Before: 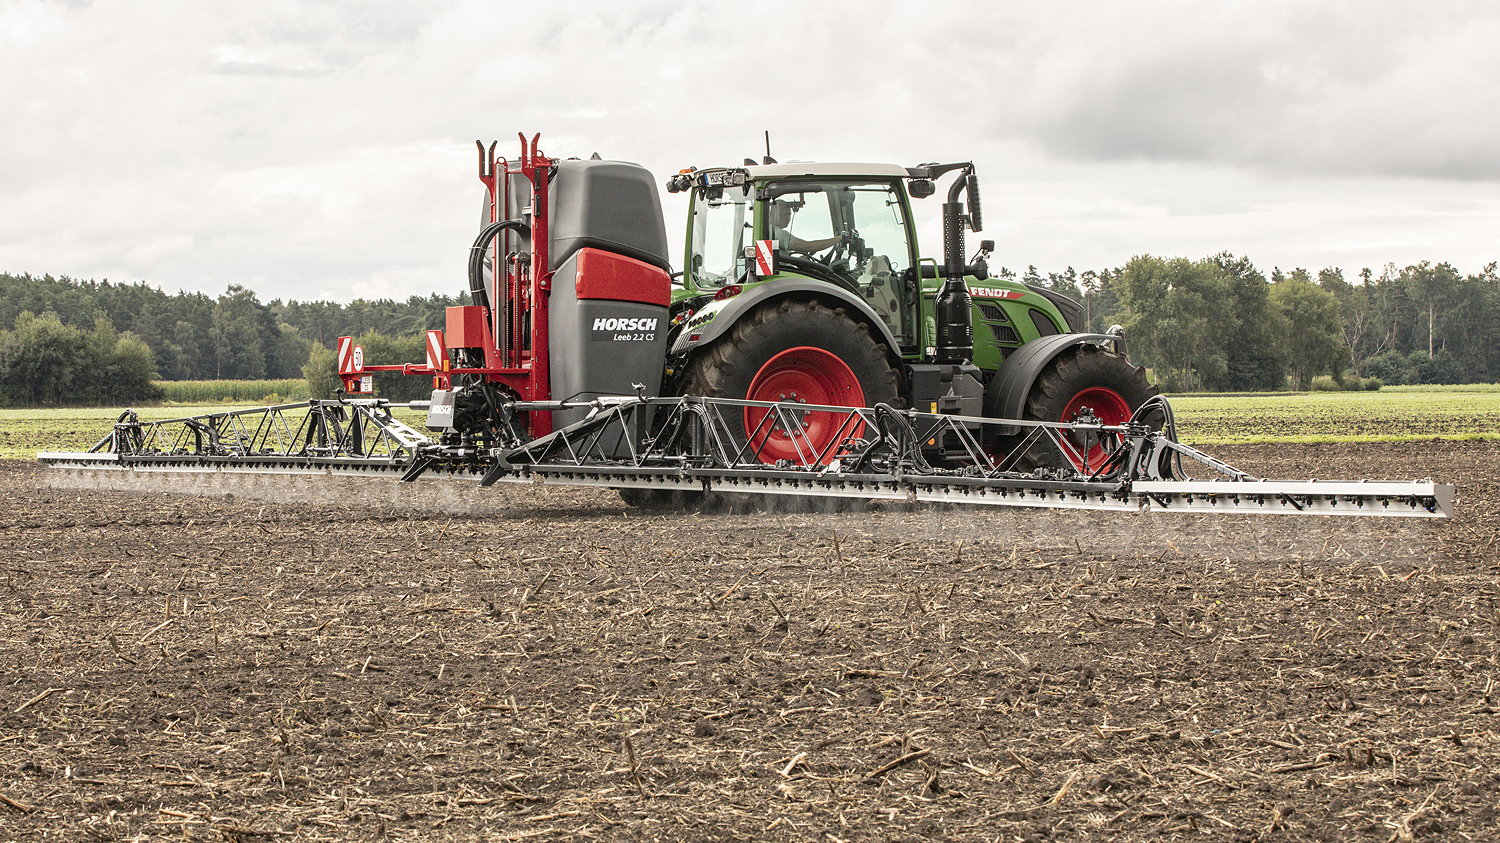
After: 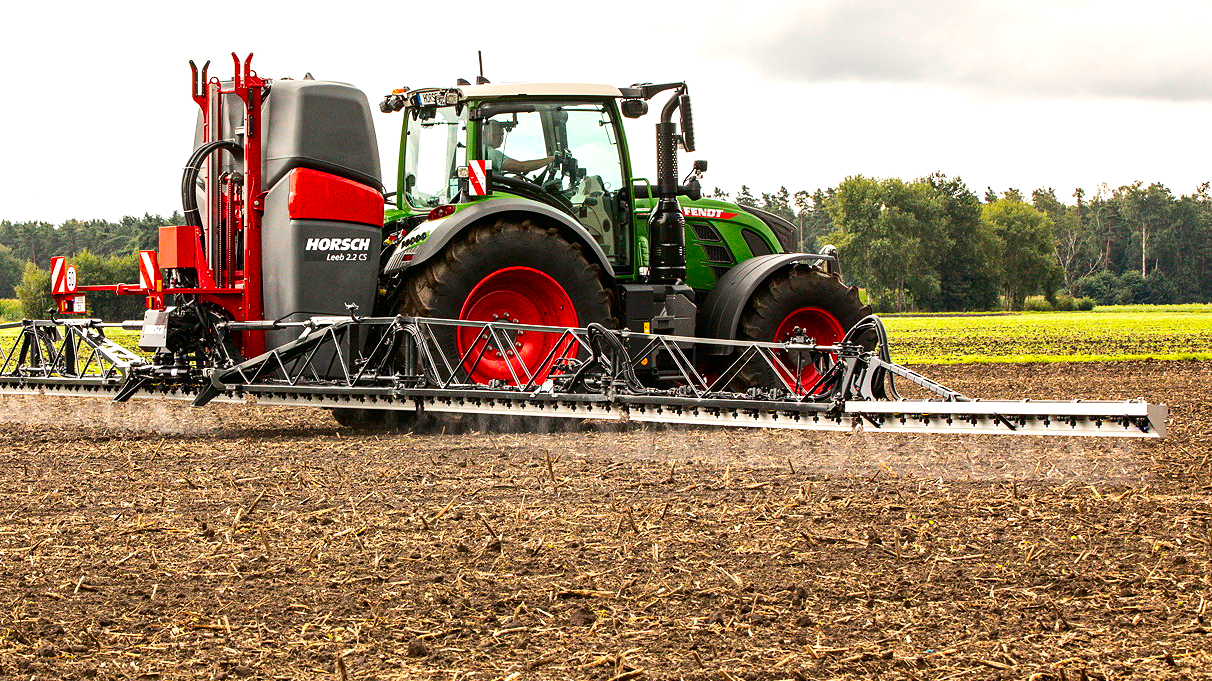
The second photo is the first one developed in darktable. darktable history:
tone equalizer: -8 EV -0.417 EV, -7 EV -0.389 EV, -6 EV -0.333 EV, -5 EV -0.222 EV, -3 EV 0.222 EV, -2 EV 0.333 EV, -1 EV 0.389 EV, +0 EV 0.417 EV, edges refinement/feathering 500, mask exposure compensation -1.57 EV, preserve details no
contrast brightness saturation: contrast 0.13, brightness -0.05, saturation 0.16
color balance rgb: linear chroma grading › global chroma 15%, perceptual saturation grading › global saturation 30%
crop: left 19.159%, top 9.58%, bottom 9.58%
